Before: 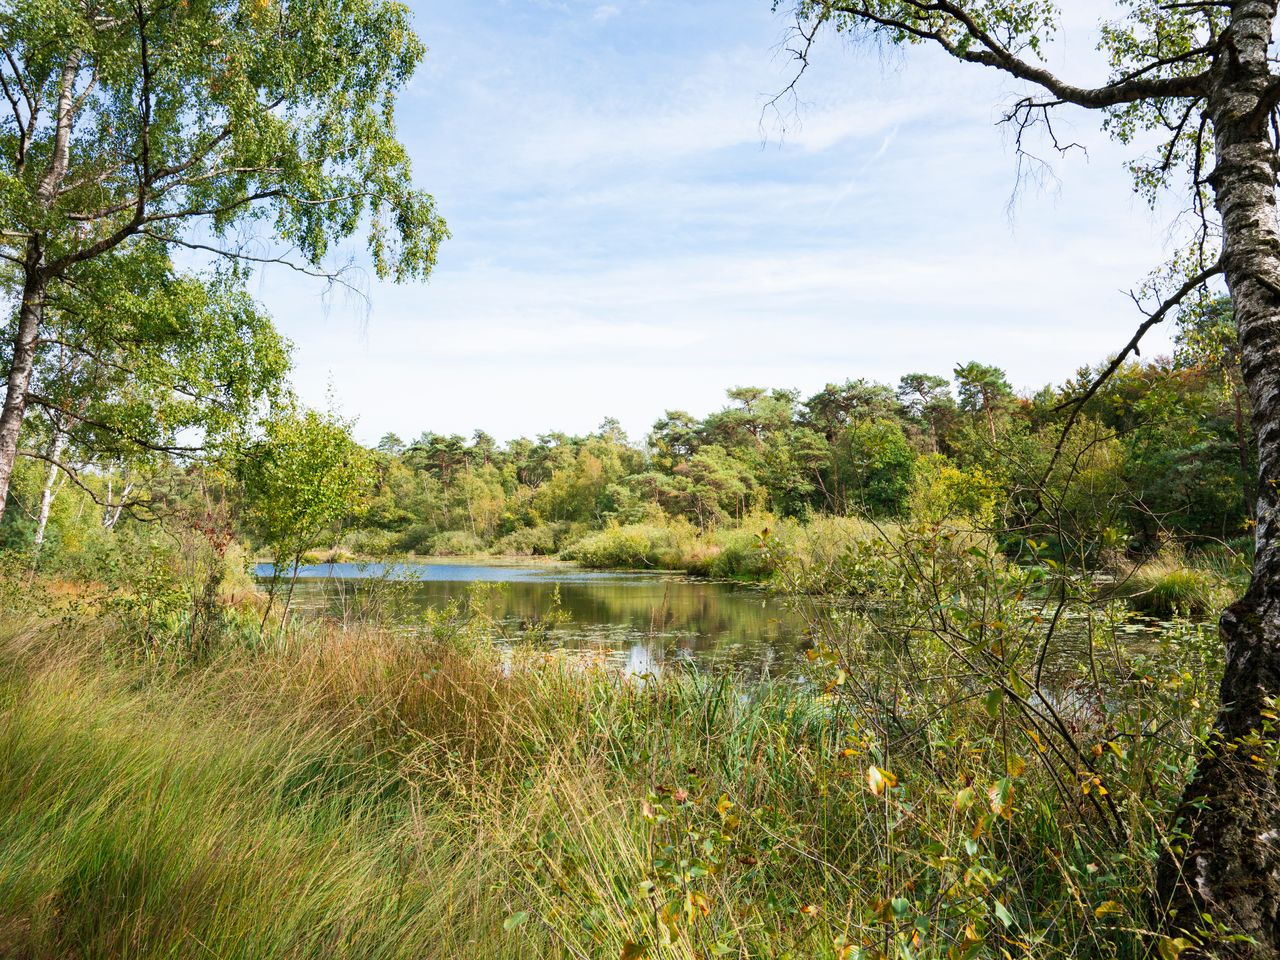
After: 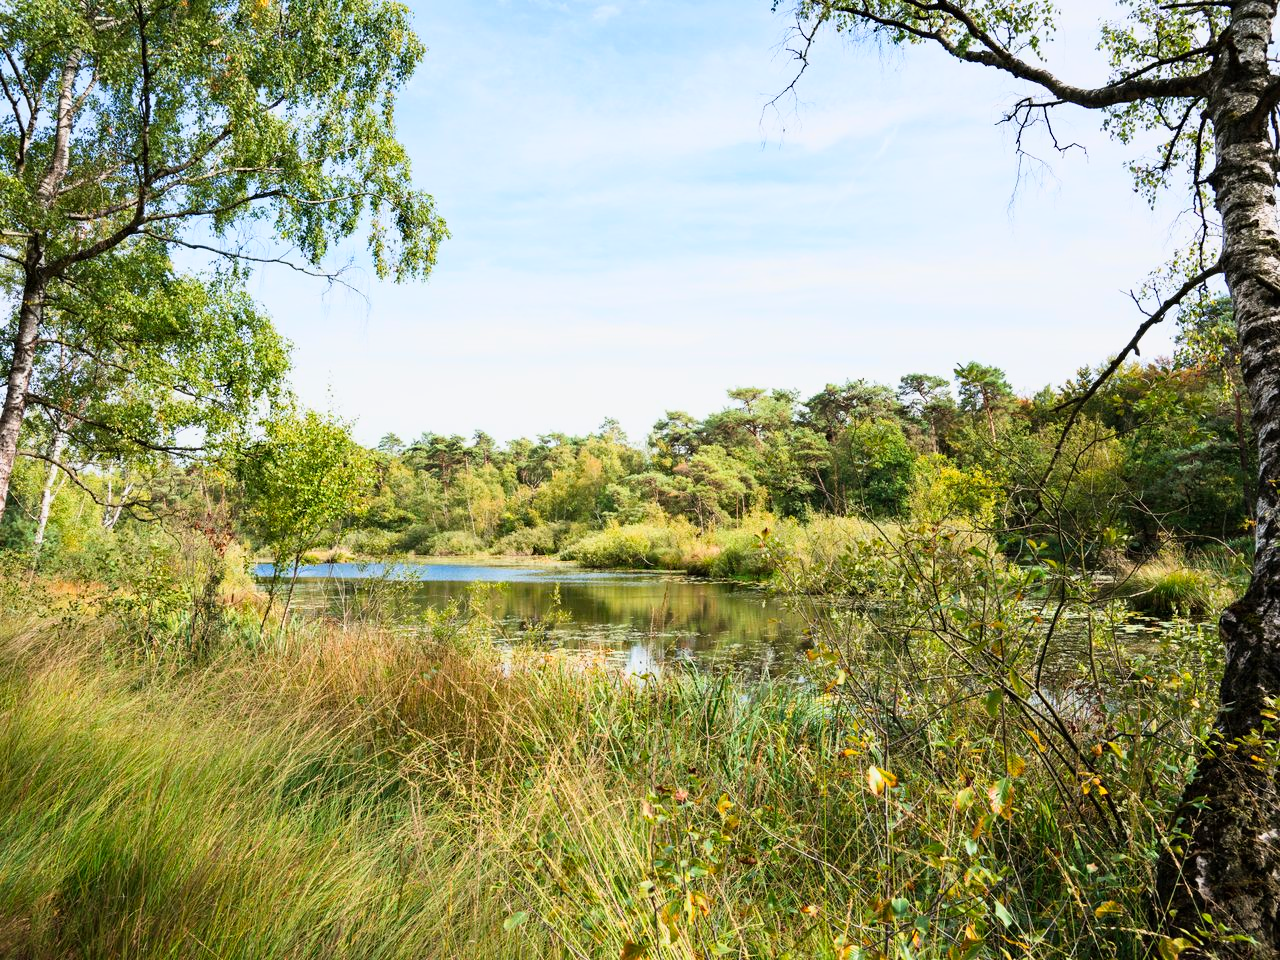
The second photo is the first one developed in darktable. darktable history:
haze removal: compatibility mode true, adaptive false
tone curve: curves: ch0 [(0, 0) (0.091, 0.077) (0.517, 0.574) (0.745, 0.82) (0.844, 0.908) (0.909, 0.942) (1, 0.973)]; ch1 [(0, 0) (0.437, 0.404) (0.5, 0.5) (0.534, 0.546) (0.58, 0.603) (0.616, 0.649) (1, 1)]; ch2 [(0, 0) (0.442, 0.415) (0.5, 0.5) (0.535, 0.547) (0.585, 0.62) (1, 1)], color space Lab, linked channels, preserve colors none
